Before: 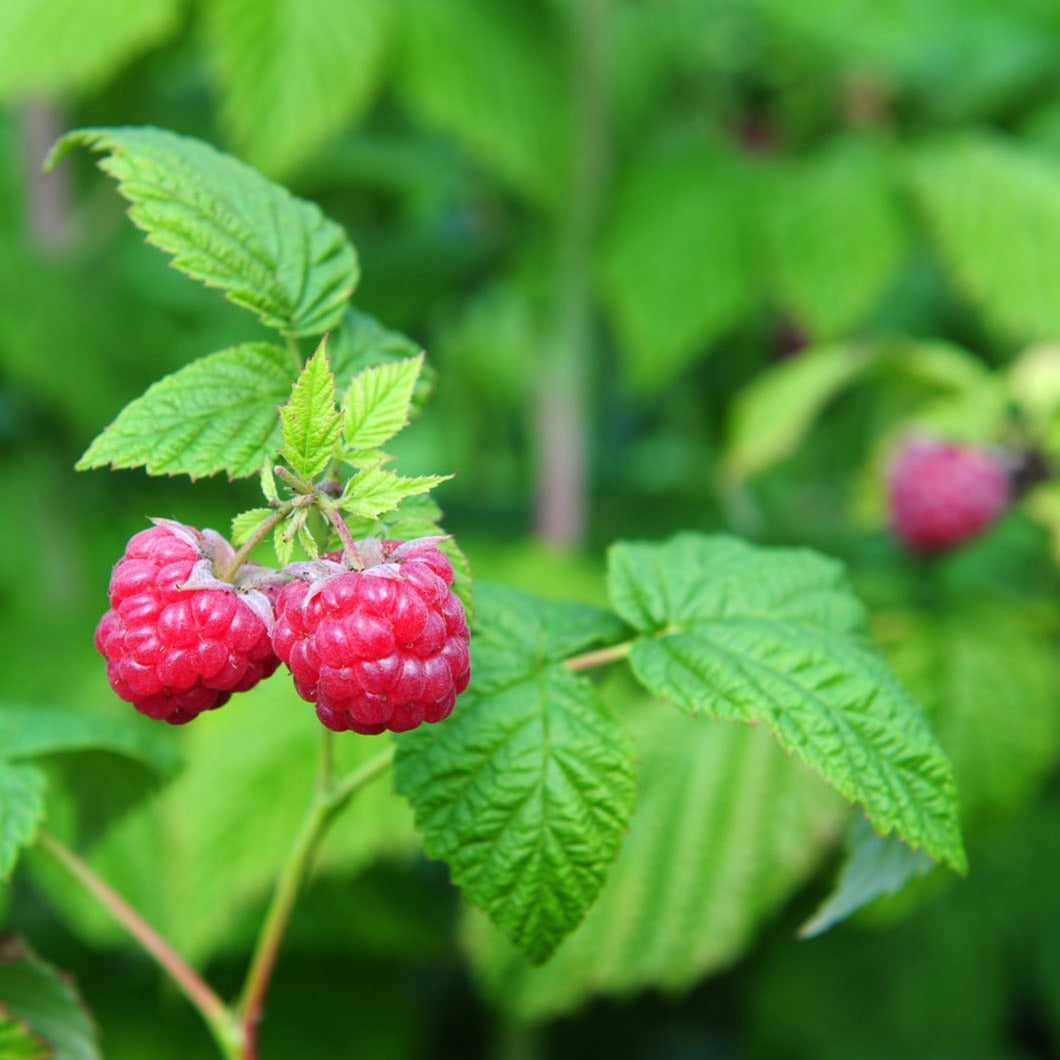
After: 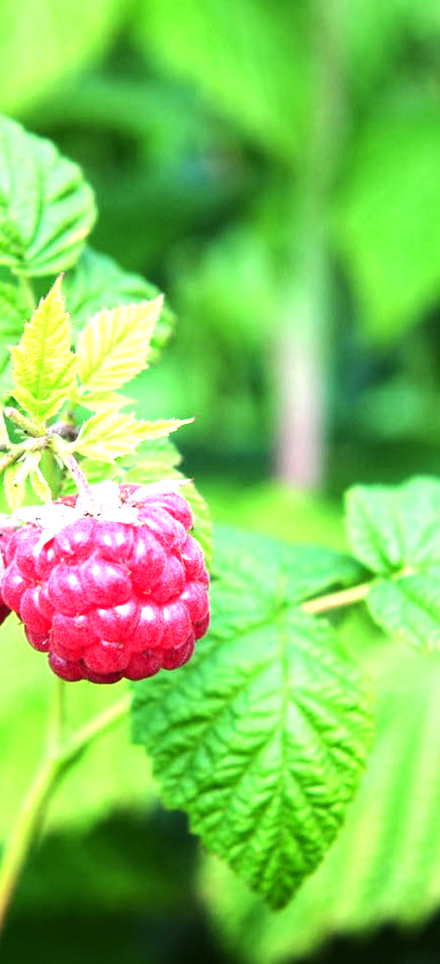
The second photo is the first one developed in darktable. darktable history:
exposure: black level correction 0, exposure 0.7 EV, compensate exposure bias true, compensate highlight preservation false
rotate and perspective: rotation -0.013°, lens shift (vertical) -0.027, lens shift (horizontal) 0.178, crop left 0.016, crop right 0.989, crop top 0.082, crop bottom 0.918
local contrast: highlights 100%, shadows 100%, detail 120%, midtone range 0.2
crop: left 28.583%, right 29.231%
tone equalizer: -8 EV -0.75 EV, -7 EV -0.7 EV, -6 EV -0.6 EV, -5 EV -0.4 EV, -3 EV 0.4 EV, -2 EV 0.6 EV, -1 EV 0.7 EV, +0 EV 0.75 EV, edges refinement/feathering 500, mask exposure compensation -1.57 EV, preserve details no
